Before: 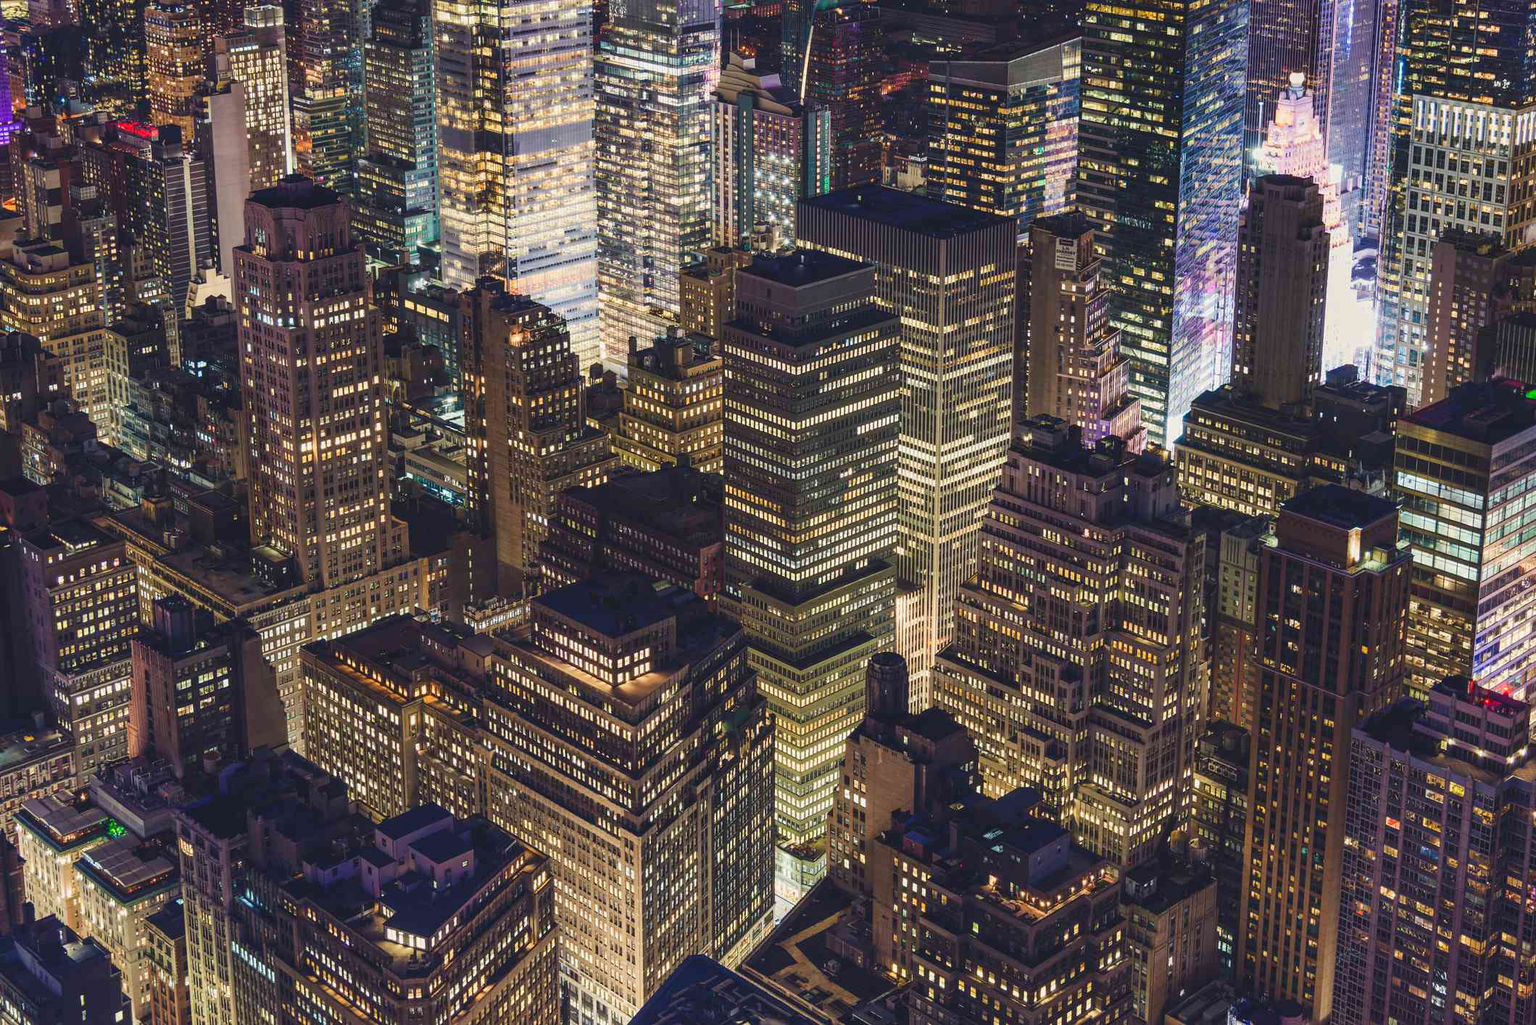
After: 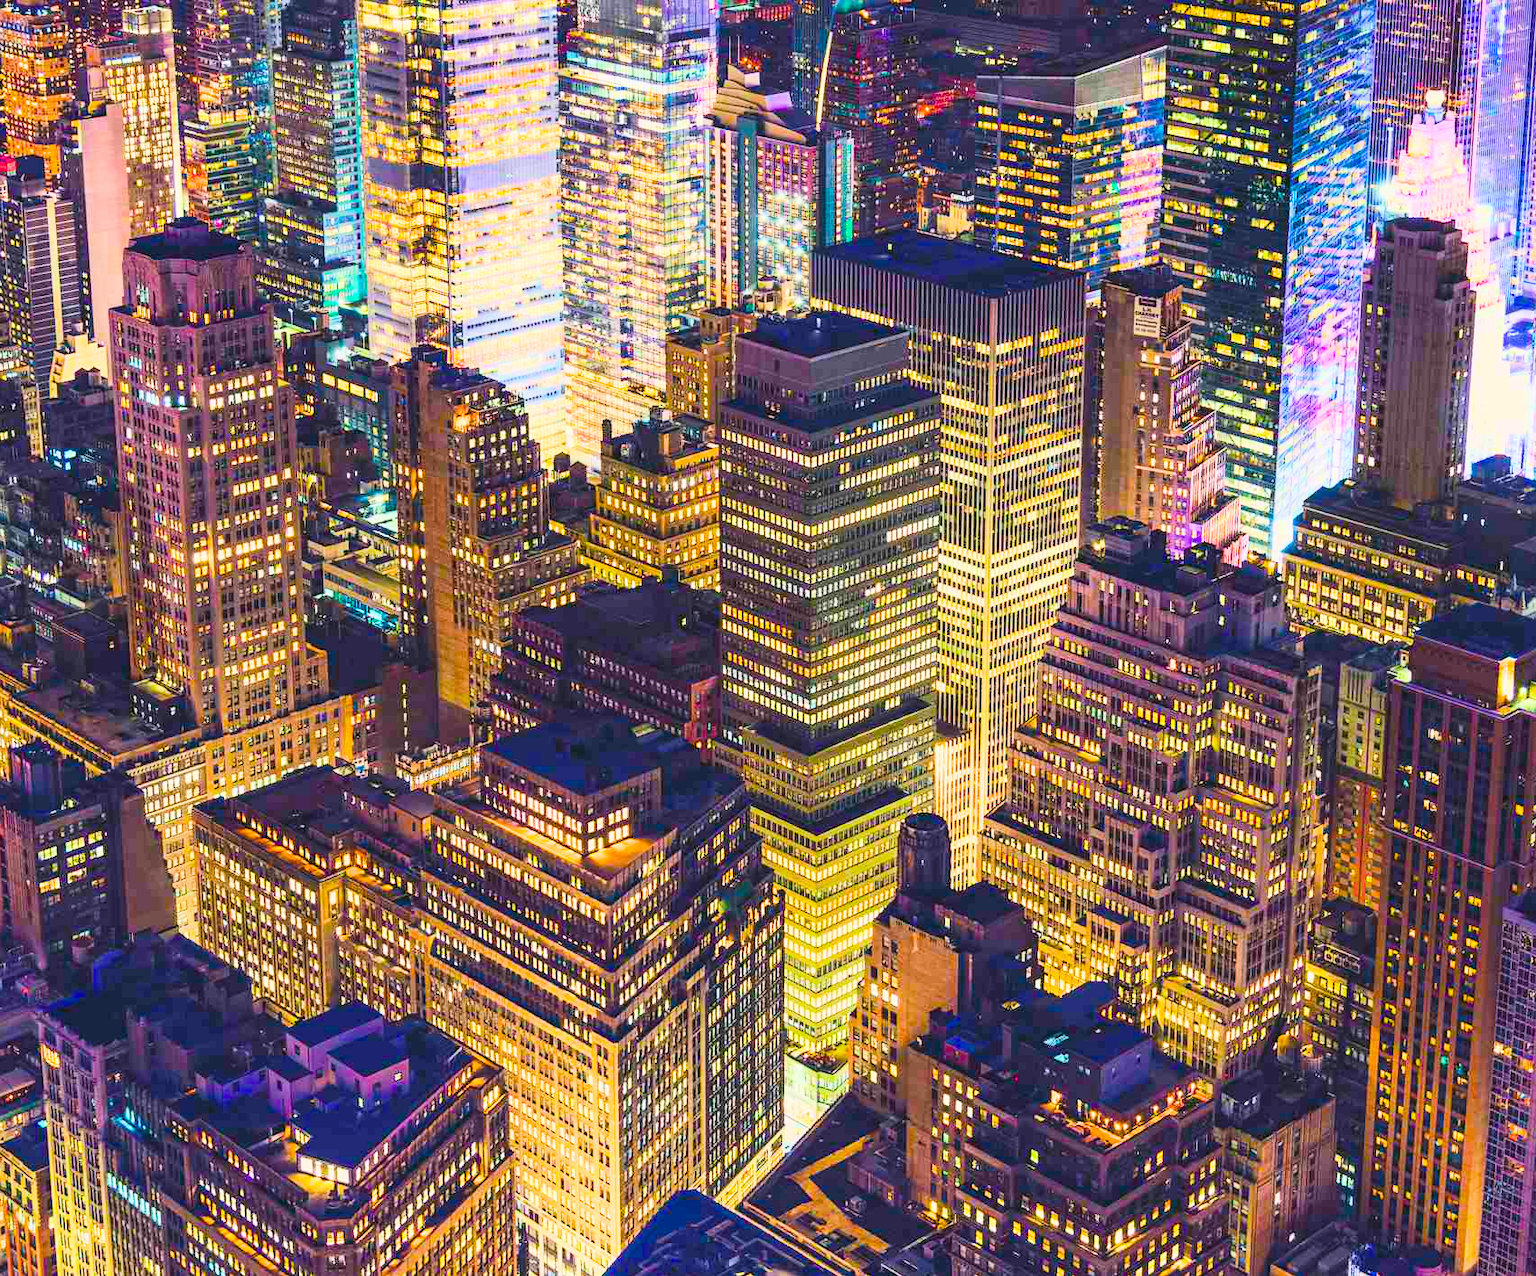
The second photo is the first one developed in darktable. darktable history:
filmic rgb: black relative exposure -6.92 EV, white relative exposure 5.58 EV, hardness 2.84, color science v6 (2022)
contrast brightness saturation: contrast 0.203, brightness 0.164, saturation 0.219
crop and rotate: left 9.492%, right 10.277%
color balance rgb: linear chroma grading › global chroma 15.067%, perceptual saturation grading › global saturation -0.017%, perceptual saturation grading › highlights -25.265%, perceptual saturation grading › shadows 29.775%, perceptual brilliance grading › global brilliance 30.15%, perceptual brilliance grading › highlights 12.348%, perceptual brilliance grading › mid-tones 24.605%, global vibrance 50.363%
